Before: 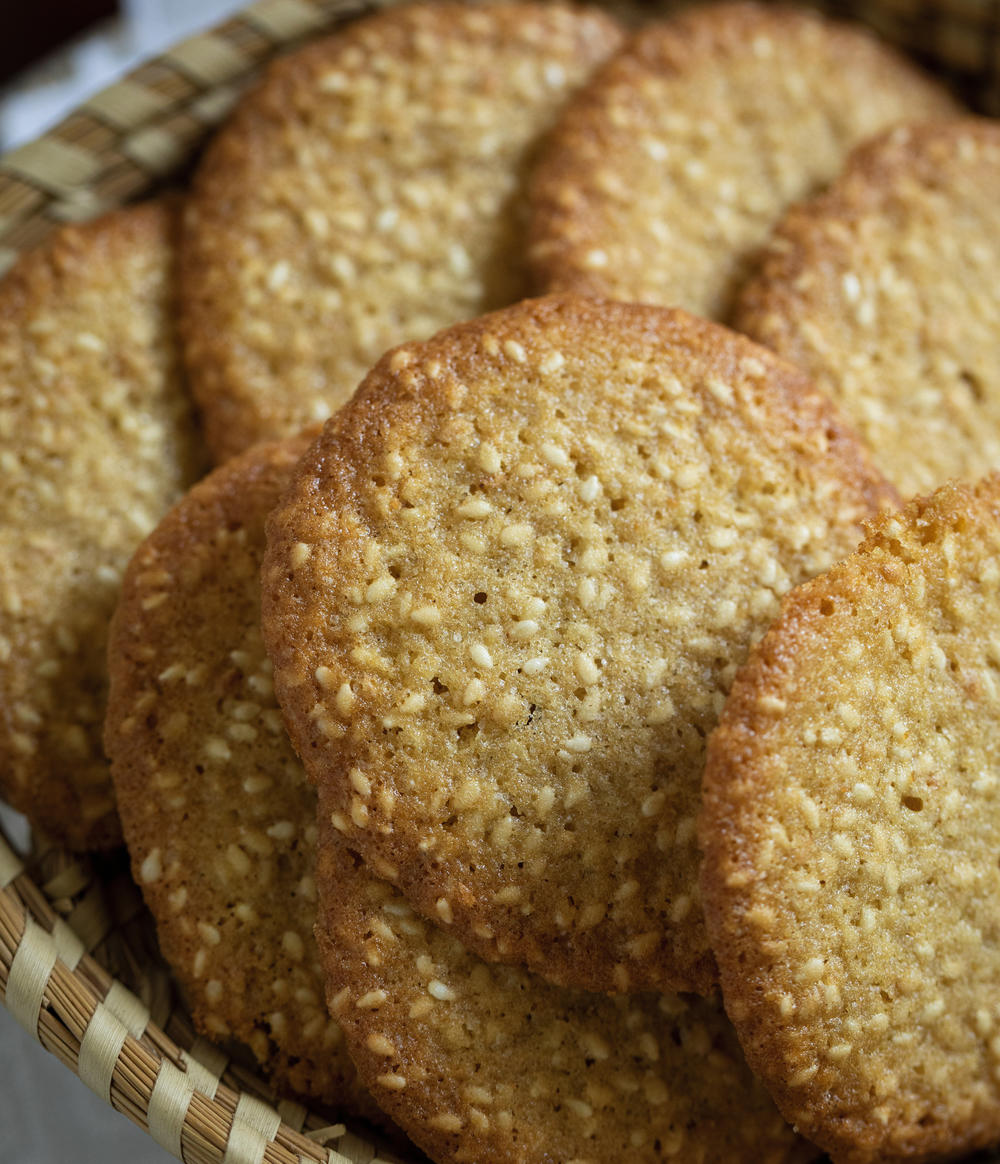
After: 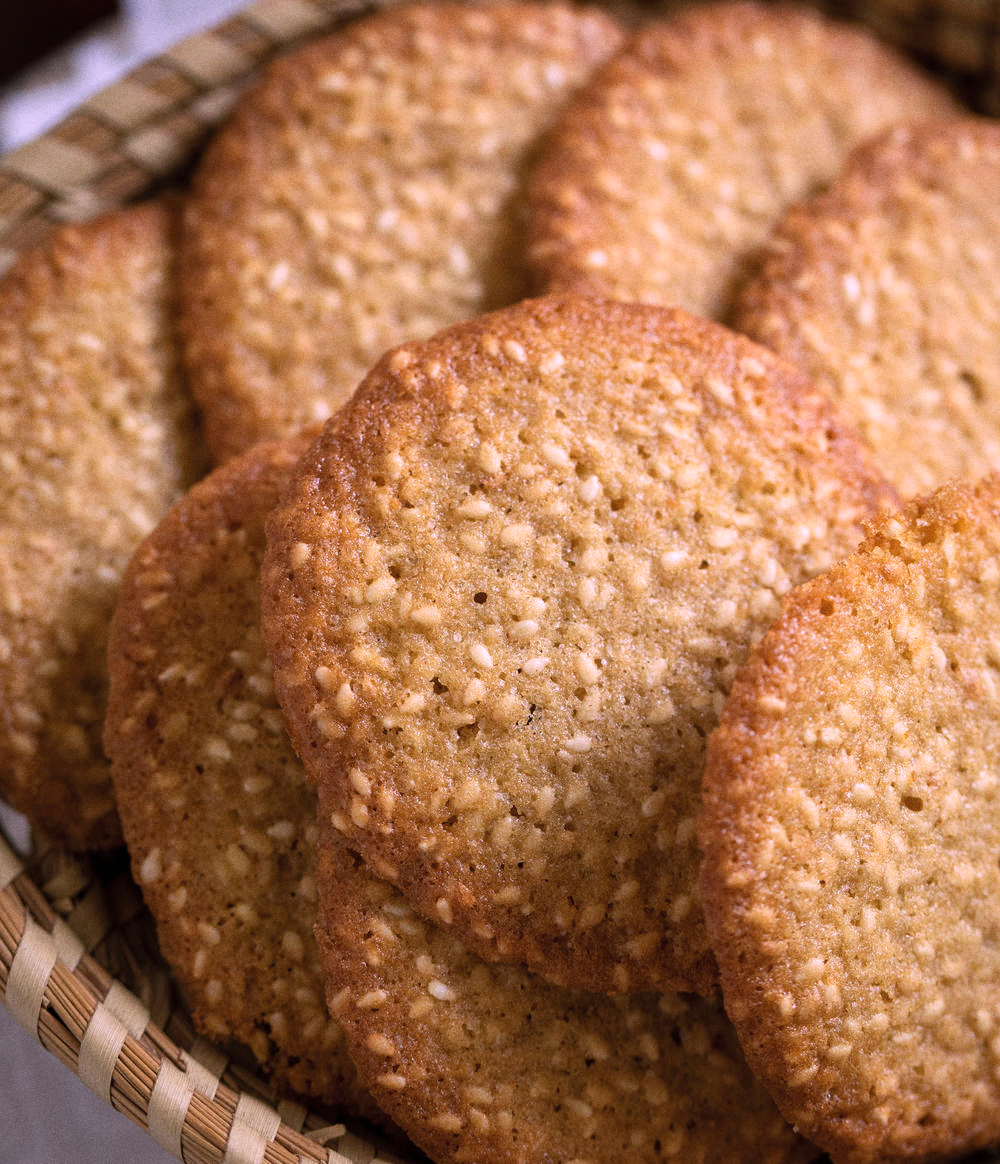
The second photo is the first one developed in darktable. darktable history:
white balance: red 1.188, blue 1.11
grain: coarseness 0.09 ISO
contrast brightness saturation: saturation -0.04
